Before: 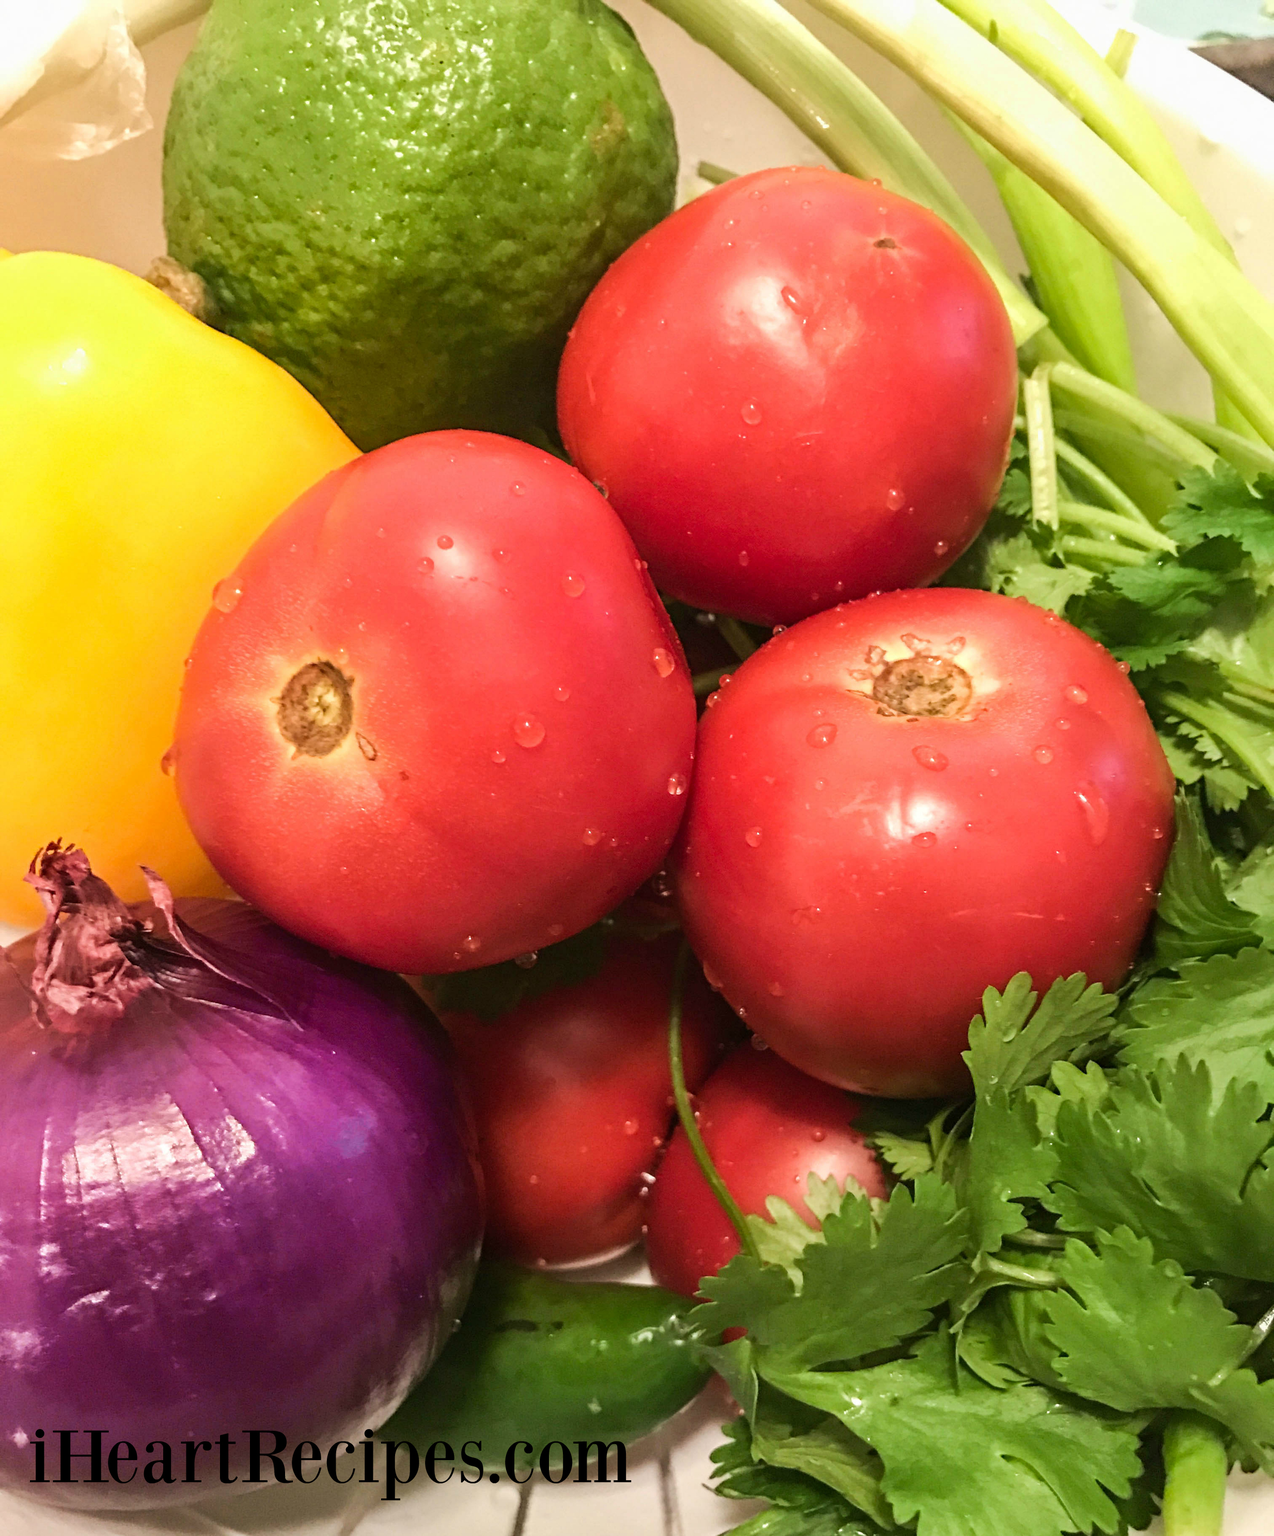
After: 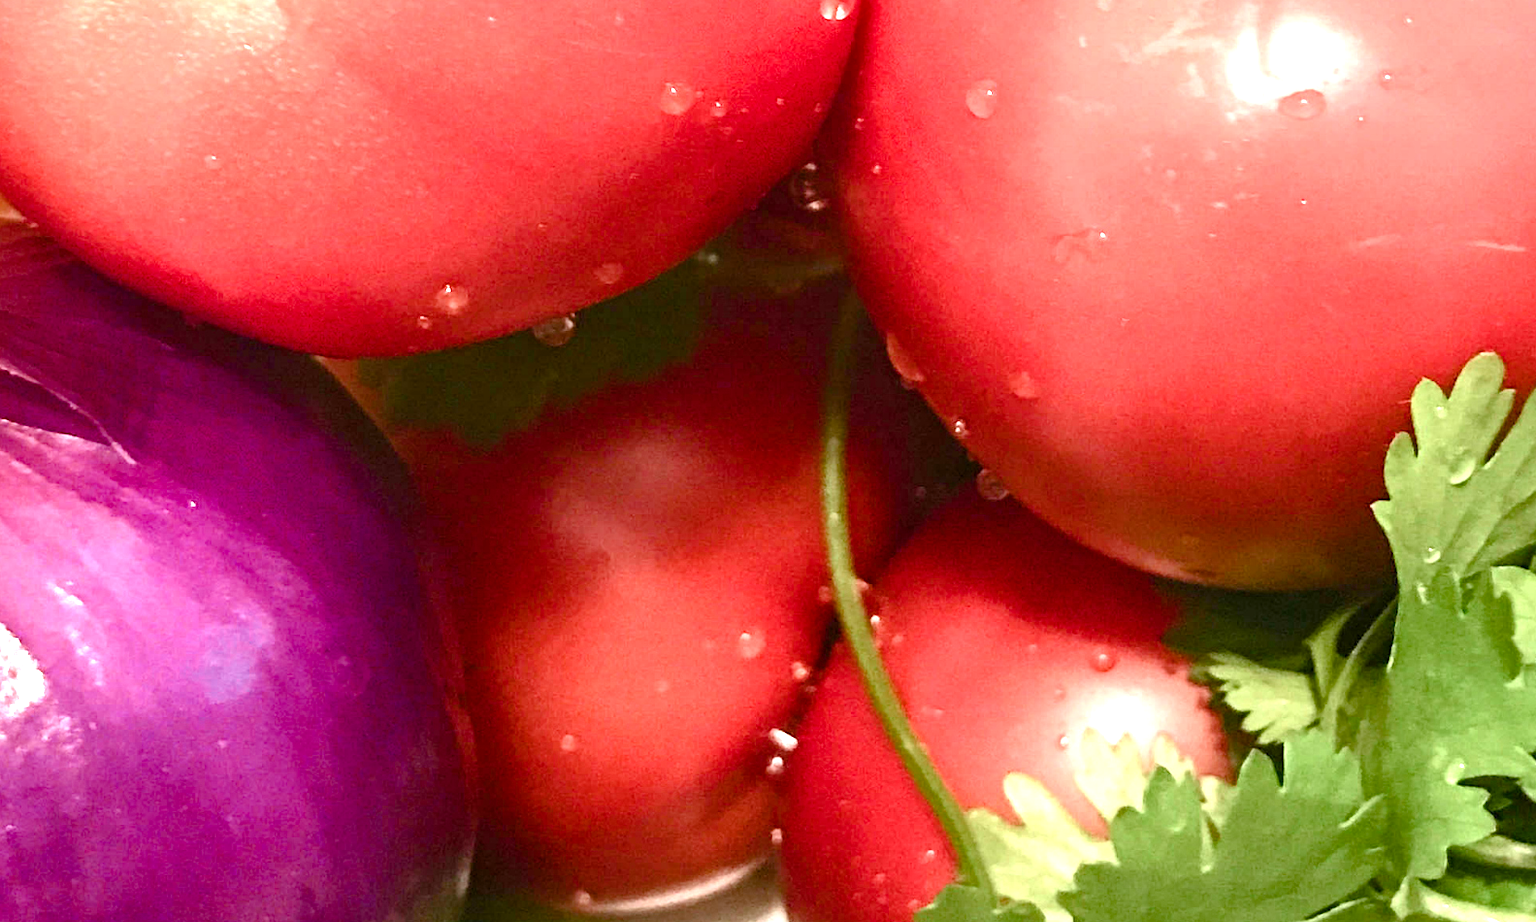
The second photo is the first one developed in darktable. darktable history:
color balance rgb: perceptual saturation grading › global saturation 20%, perceptual saturation grading › highlights -50.306%, perceptual saturation grading › shadows 30.7%, global vibrance 9.498%
crop: left 18.191%, top 51.082%, right 17.615%, bottom 16.937%
exposure: exposure 1.209 EV, compensate exposure bias true, compensate highlight preservation false
tone equalizer: -8 EV 0.098 EV
